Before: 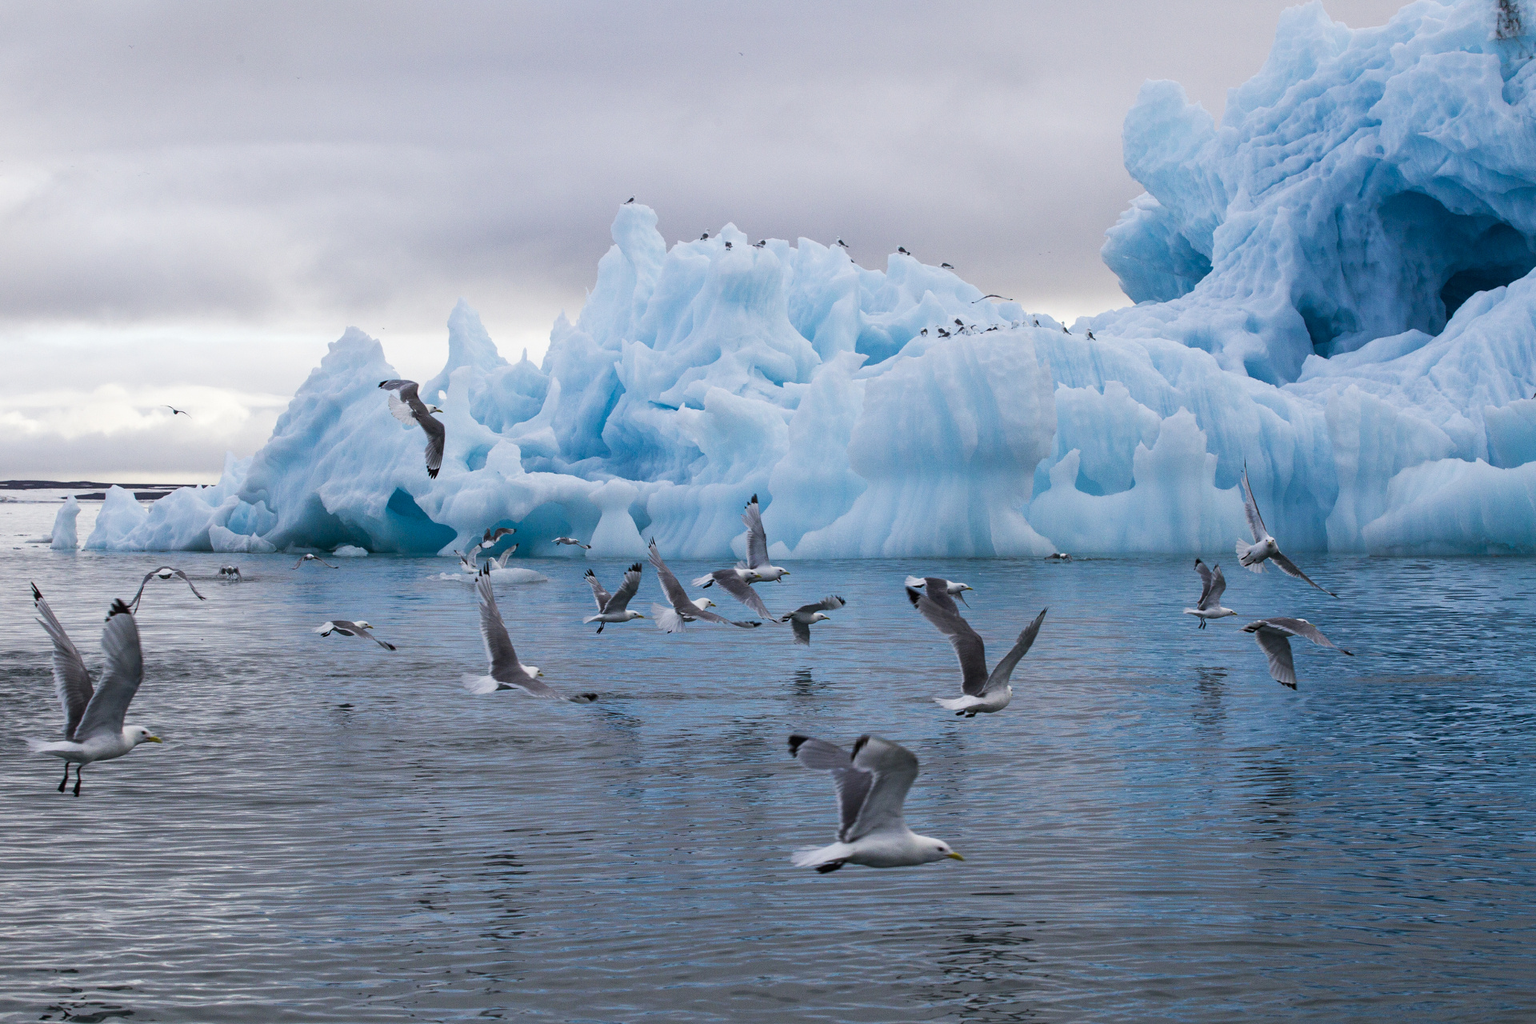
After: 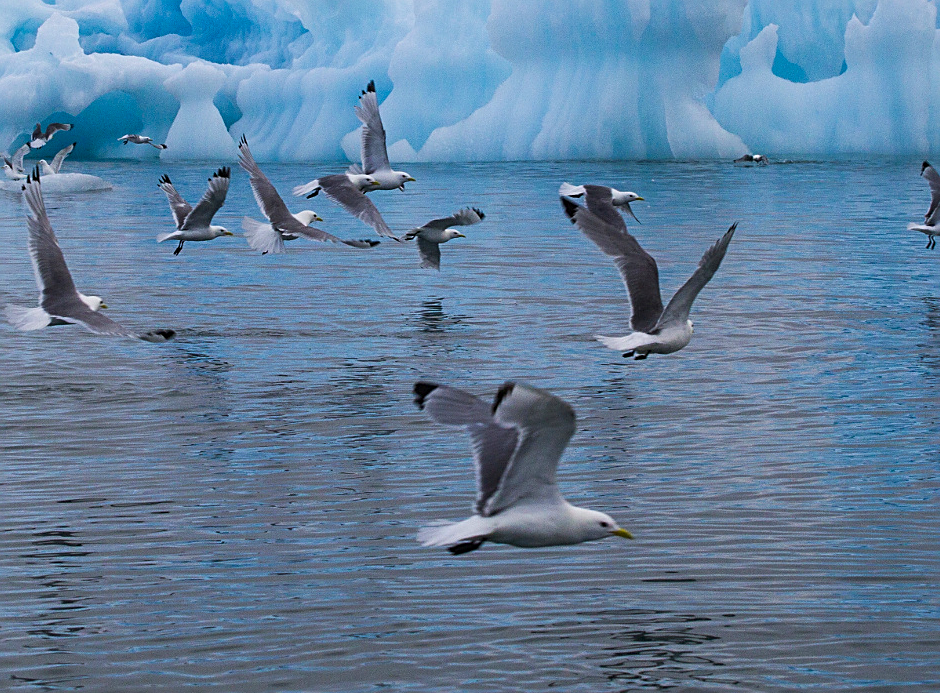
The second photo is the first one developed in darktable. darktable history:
crop: left 29.811%, top 42.019%, right 21.094%, bottom 3.481%
color balance rgb: white fulcrum 0.999 EV, linear chroma grading › global chroma 15.318%, perceptual saturation grading › global saturation 0.465%, global vibrance 20%
sharpen: on, module defaults
